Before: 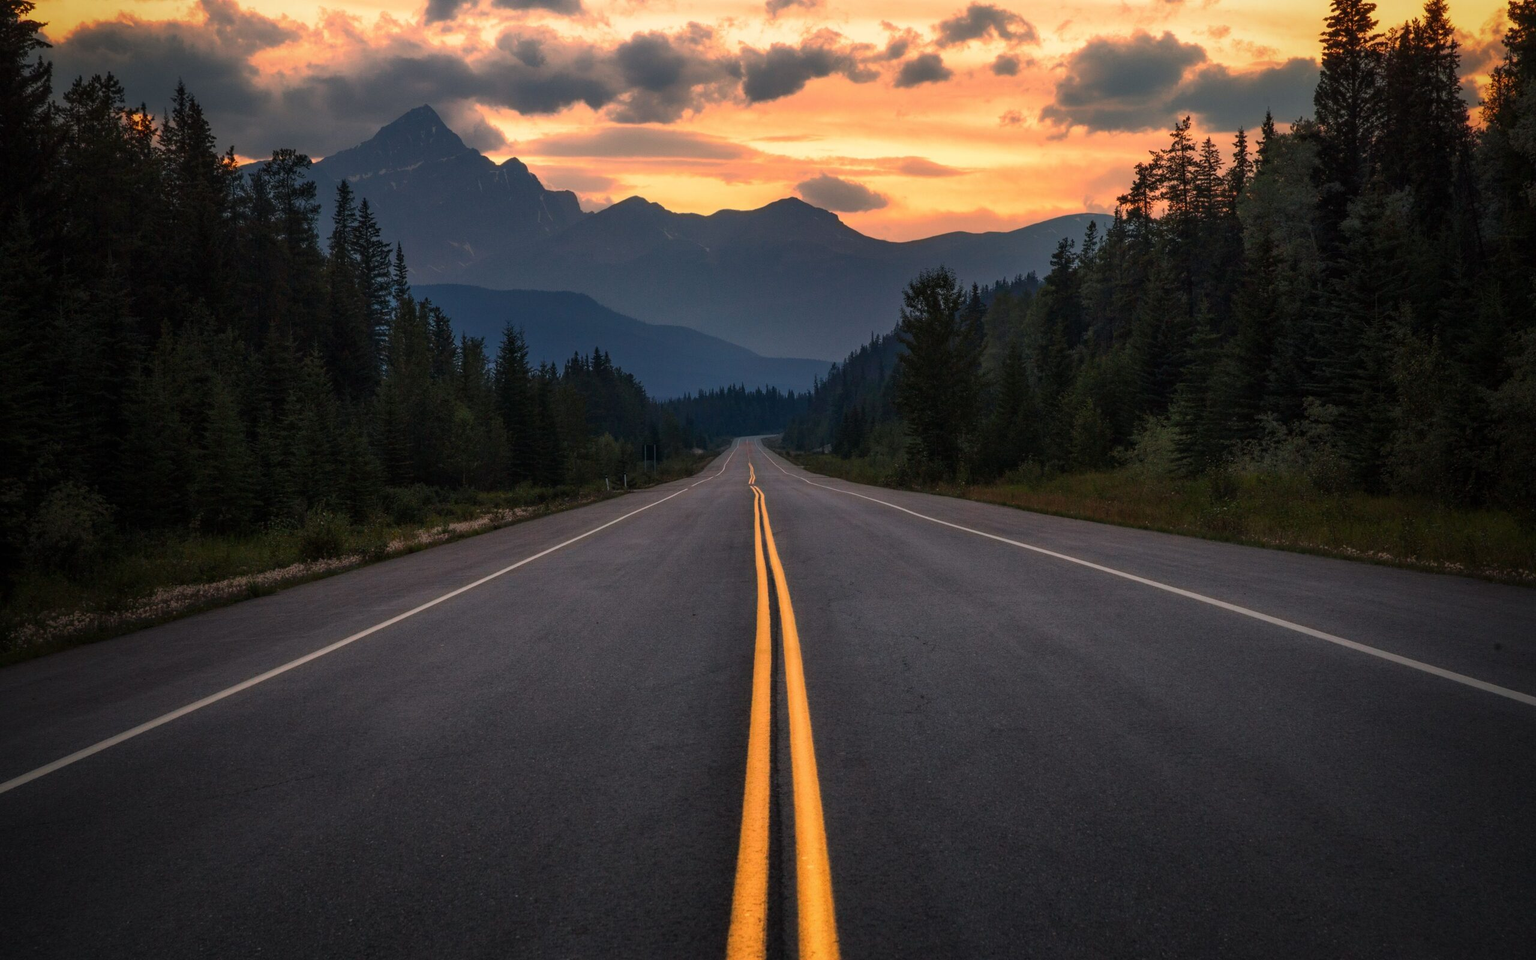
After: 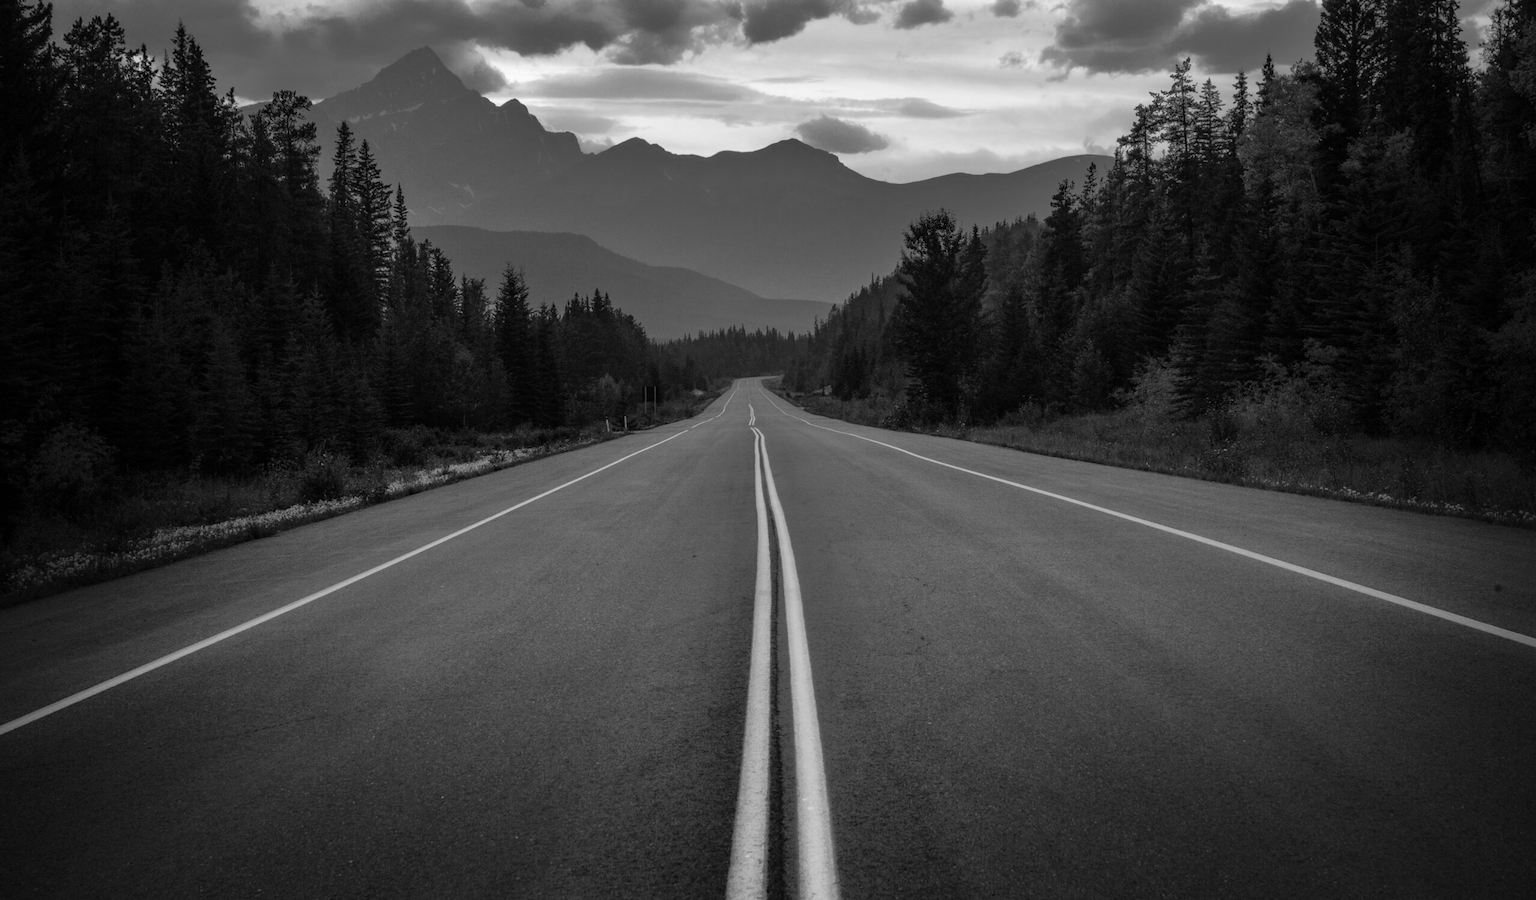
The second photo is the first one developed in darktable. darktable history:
tone equalizer: -8 EV -0.528 EV, -7 EV -0.319 EV, -6 EV -0.083 EV, -5 EV 0.413 EV, -4 EV 0.985 EV, -3 EV 0.791 EV, -2 EV -0.01 EV, -1 EV 0.14 EV, +0 EV -0.012 EV, smoothing 1
crop and rotate: top 6.25%
monochrome: a 2.21, b -1.33, size 2.2
